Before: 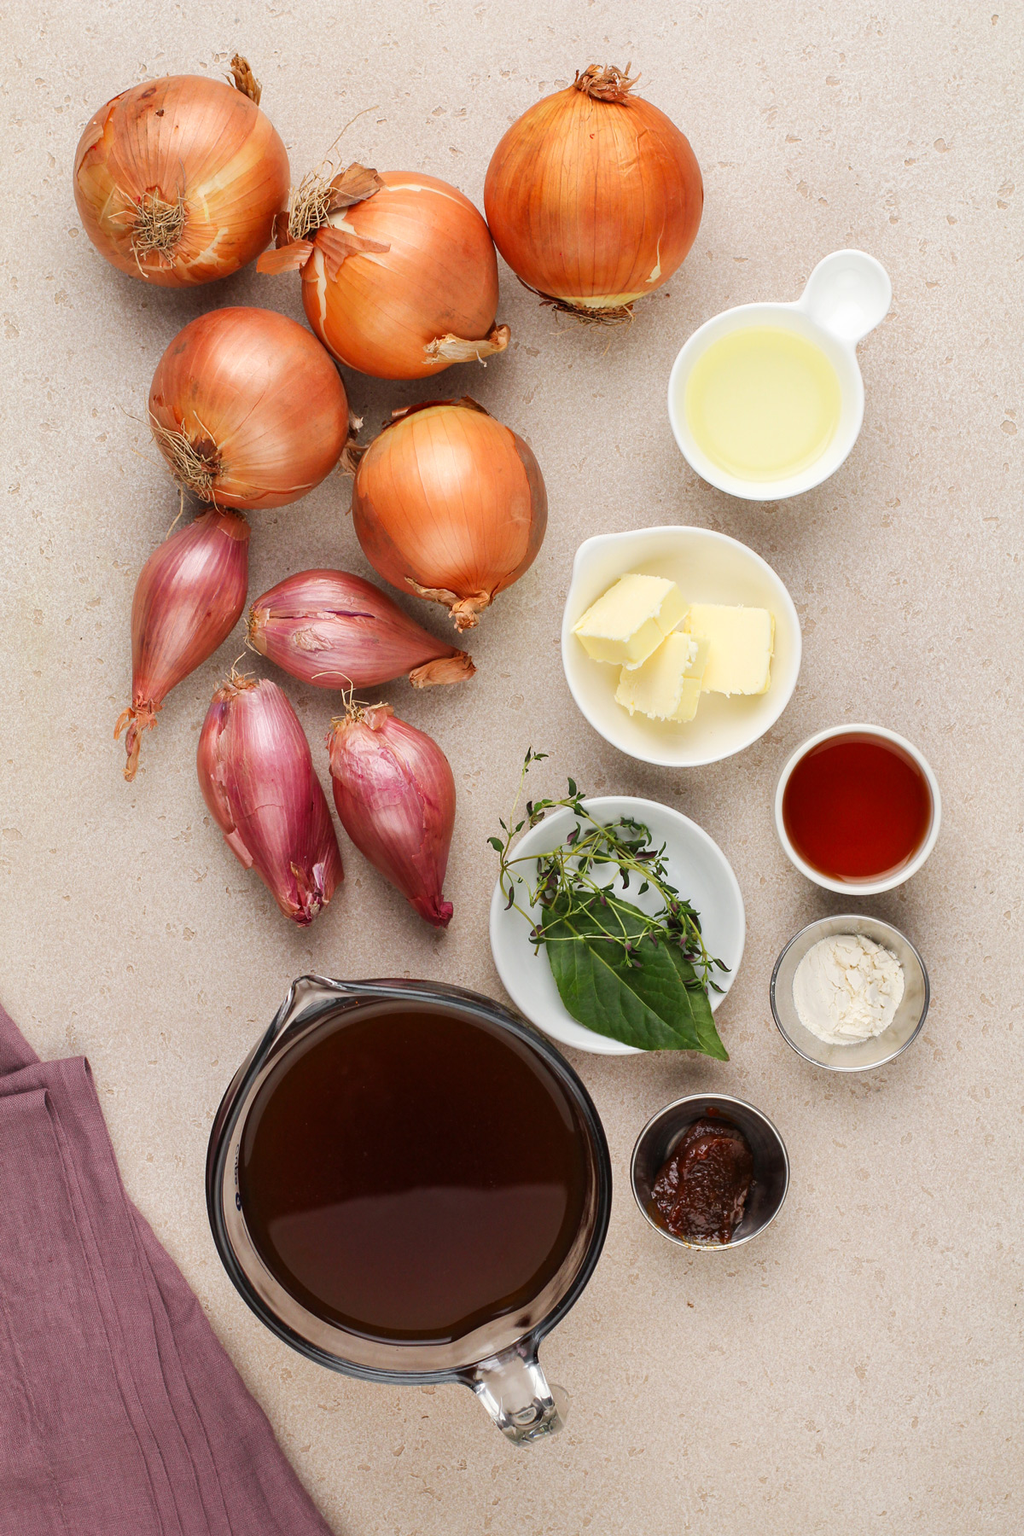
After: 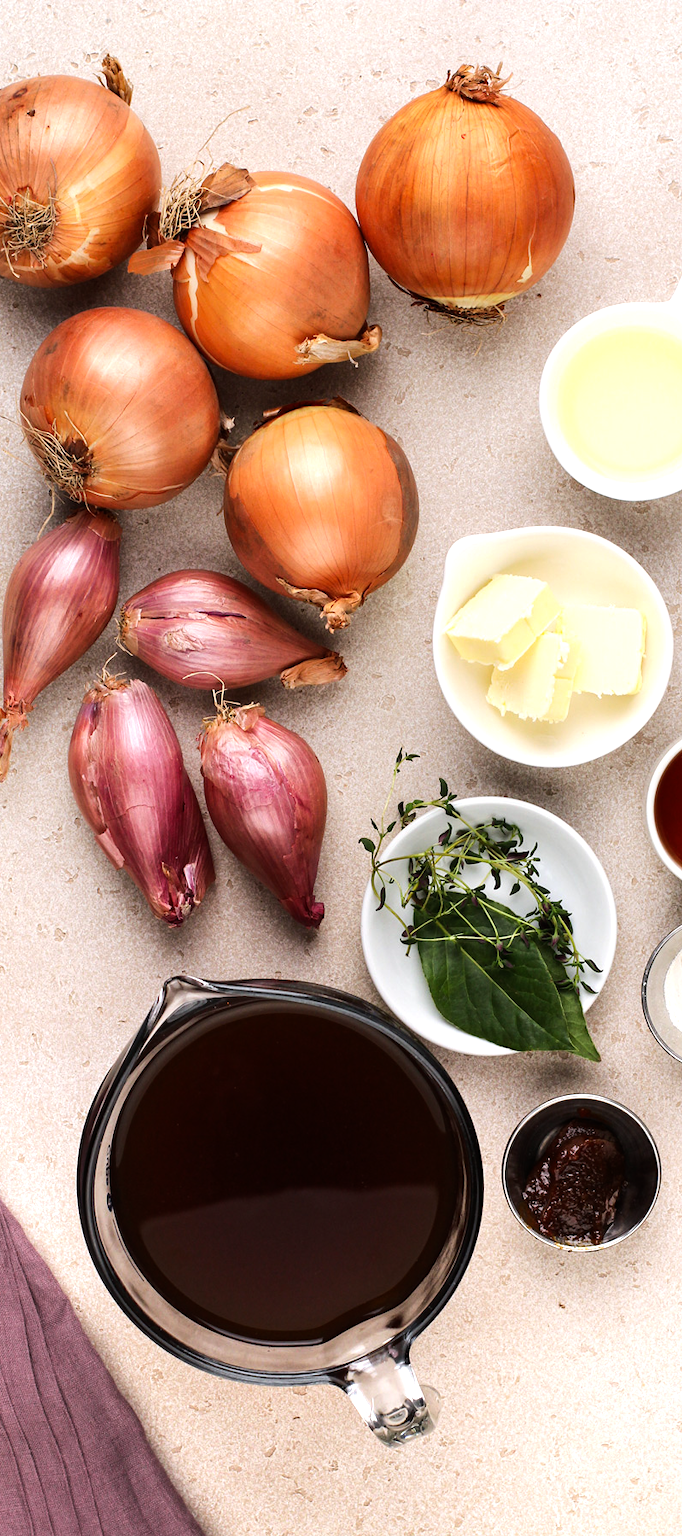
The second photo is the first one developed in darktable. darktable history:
white balance: red 1.004, blue 1.024
crop and rotate: left 12.648%, right 20.685%
tone equalizer: -8 EV -1.08 EV, -7 EV -1.01 EV, -6 EV -0.867 EV, -5 EV -0.578 EV, -3 EV 0.578 EV, -2 EV 0.867 EV, -1 EV 1.01 EV, +0 EV 1.08 EV, edges refinement/feathering 500, mask exposure compensation -1.57 EV, preserve details no
graduated density: rotation 5.63°, offset 76.9
